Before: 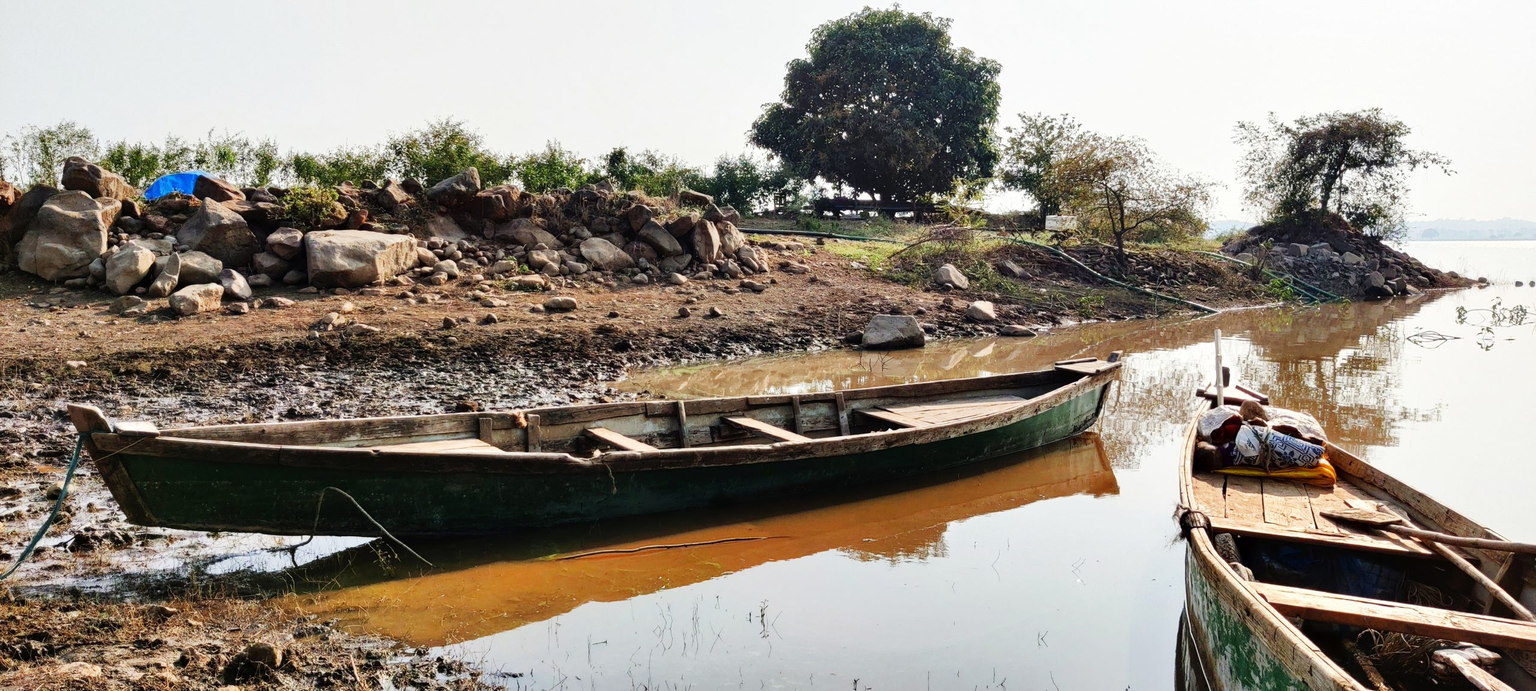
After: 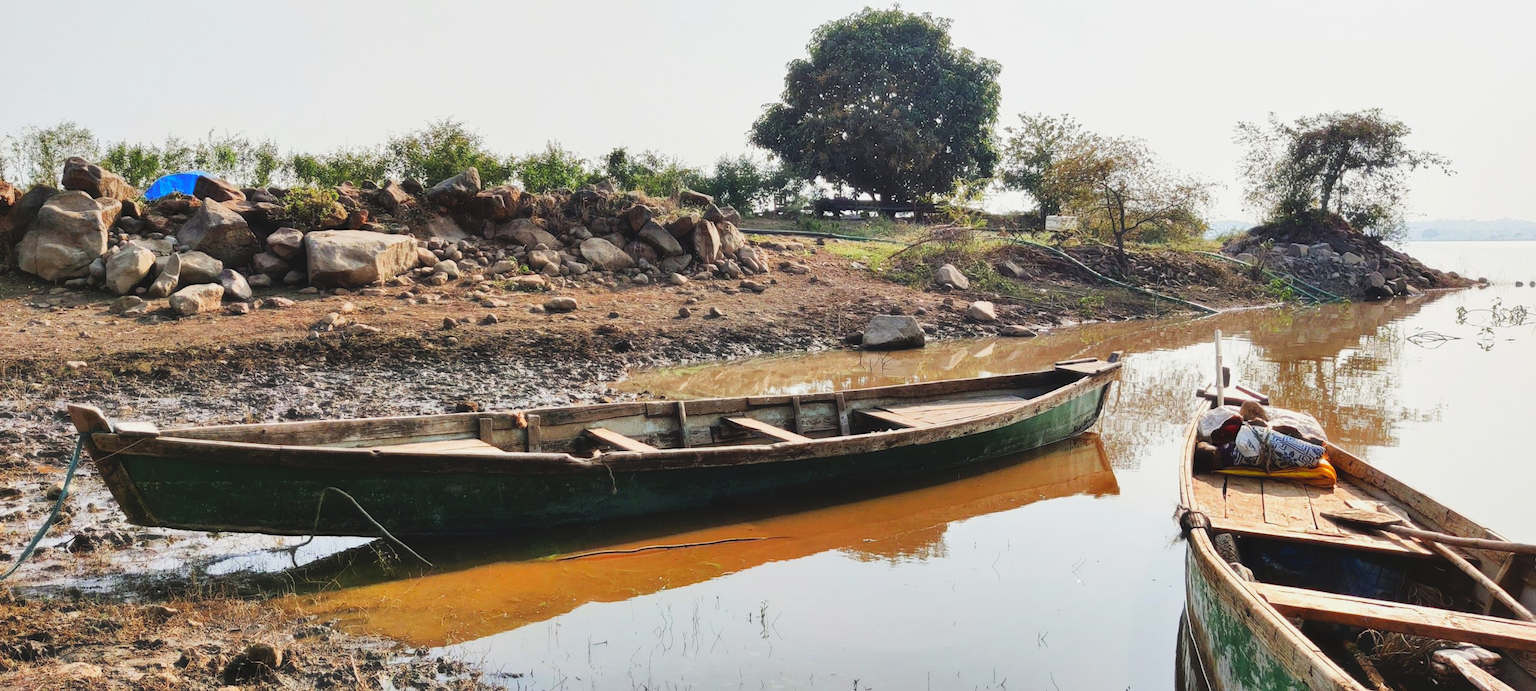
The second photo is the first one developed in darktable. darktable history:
contrast brightness saturation: contrast -0.095, brightness 0.055, saturation 0.077
haze removal: strength -0.04, compatibility mode true, adaptive false
